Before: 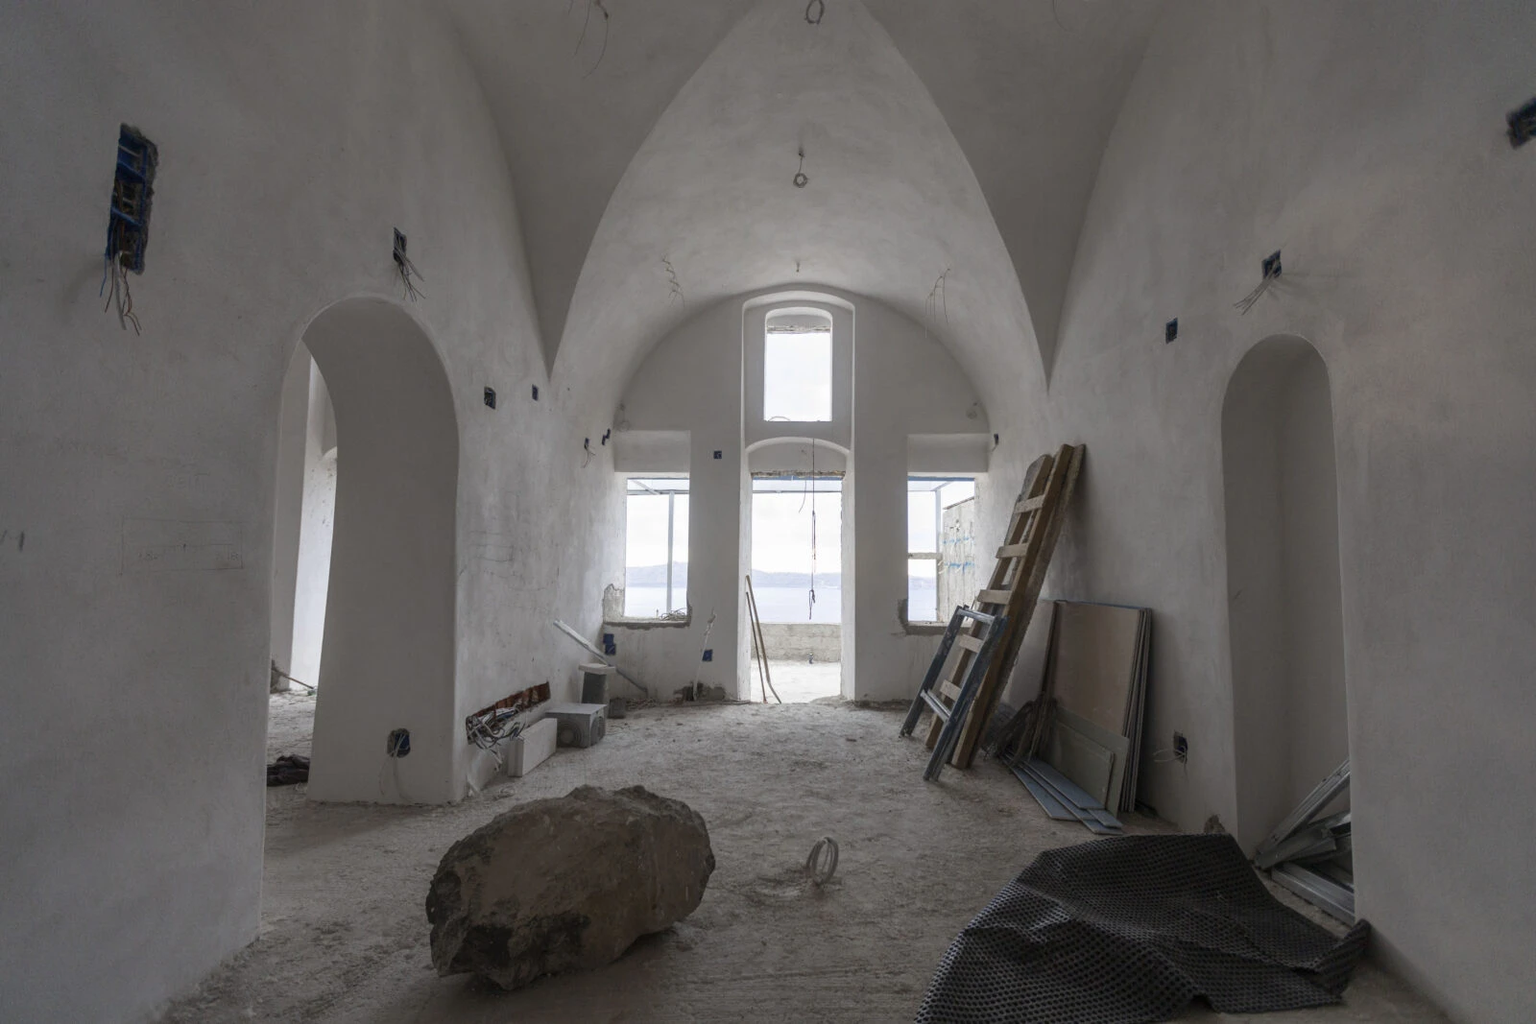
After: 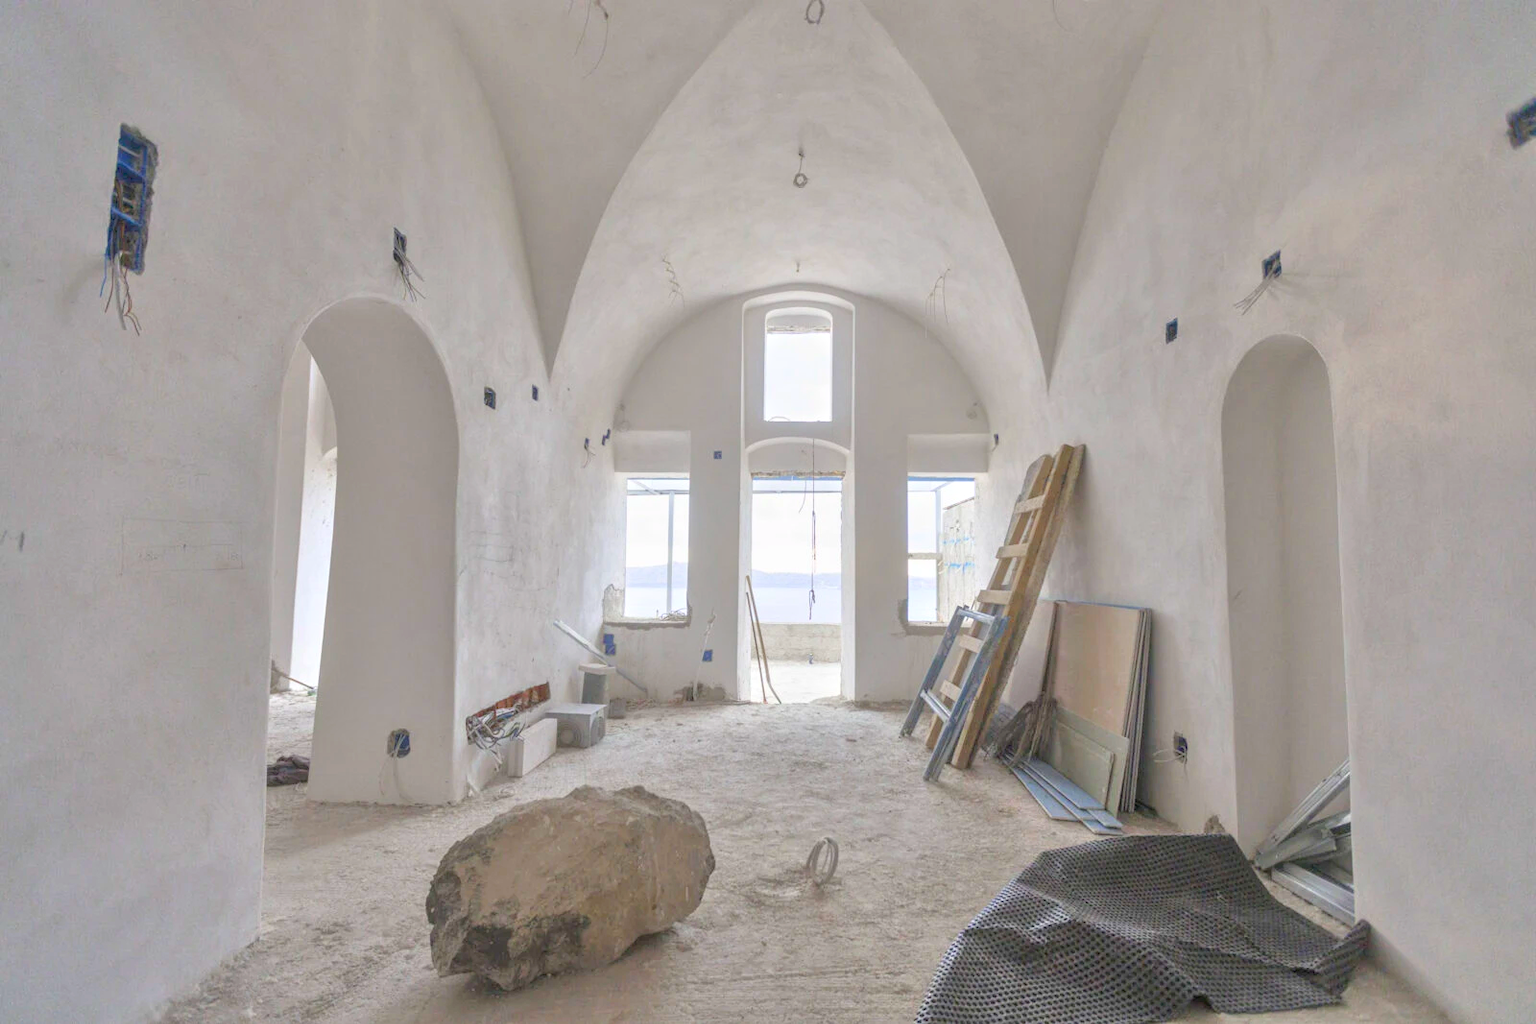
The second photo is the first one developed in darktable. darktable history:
tone equalizer: -8 EV 1.97 EV, -7 EV 2 EV, -6 EV 1.99 EV, -5 EV 1.99 EV, -4 EV 1.96 EV, -3 EV 1.5 EV, -2 EV 0.997 EV, -1 EV 0.512 EV
contrast brightness saturation: contrast 0.07, brightness 0.172, saturation 0.403
